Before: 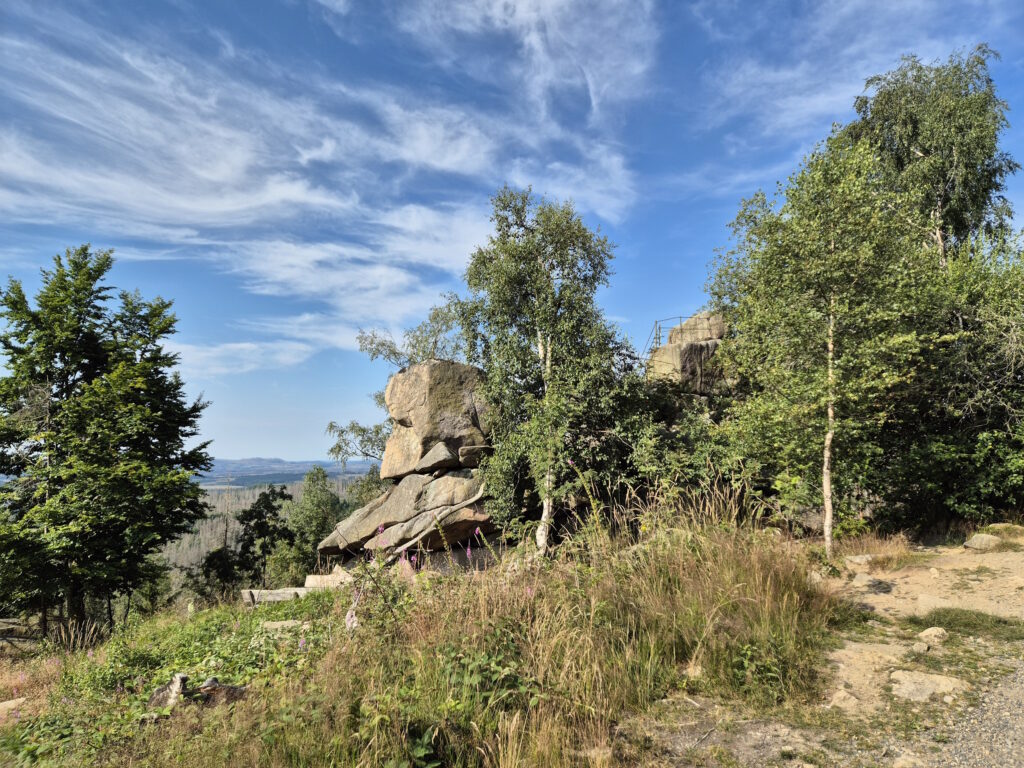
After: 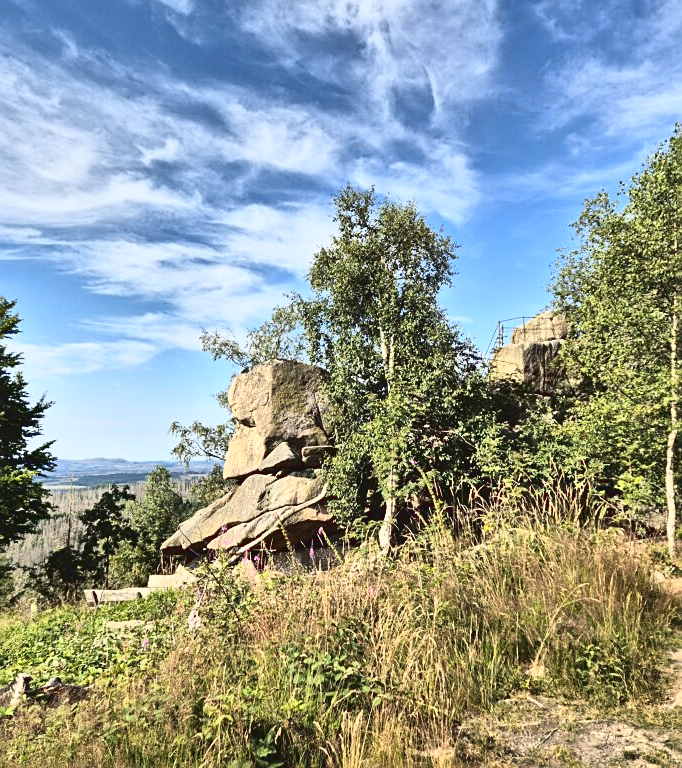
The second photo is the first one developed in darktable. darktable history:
shadows and highlights: highlights color adjustment 0%, low approximation 0.01, soften with gaussian
sharpen: on, module defaults
tone curve: curves: ch0 [(0, 0.058) (0.198, 0.188) (0.512, 0.582) (0.625, 0.754) (0.81, 0.934) (1, 1)], color space Lab, linked channels, preserve colors none
white balance: red 1.009, blue 0.985
crop: left 15.419%, right 17.914%
